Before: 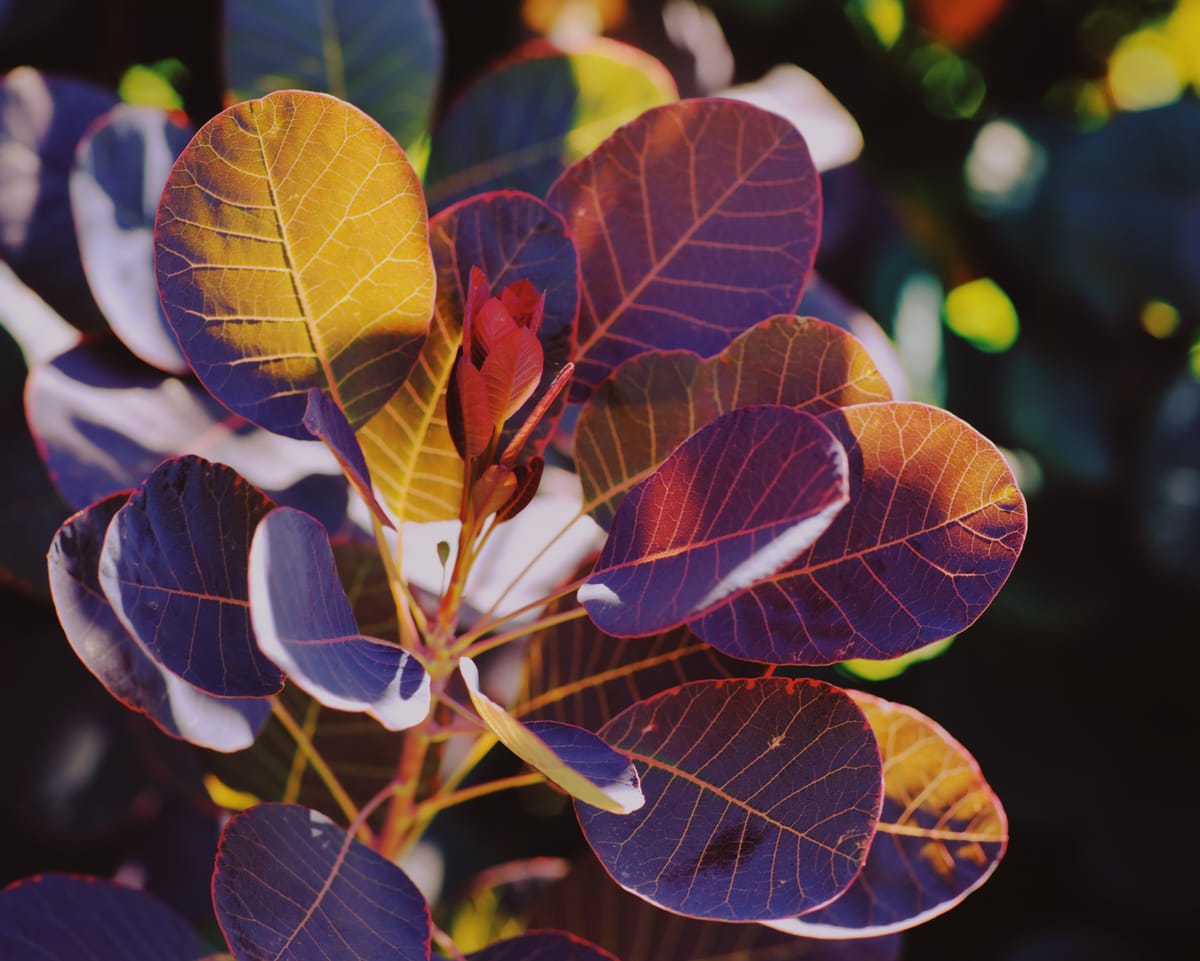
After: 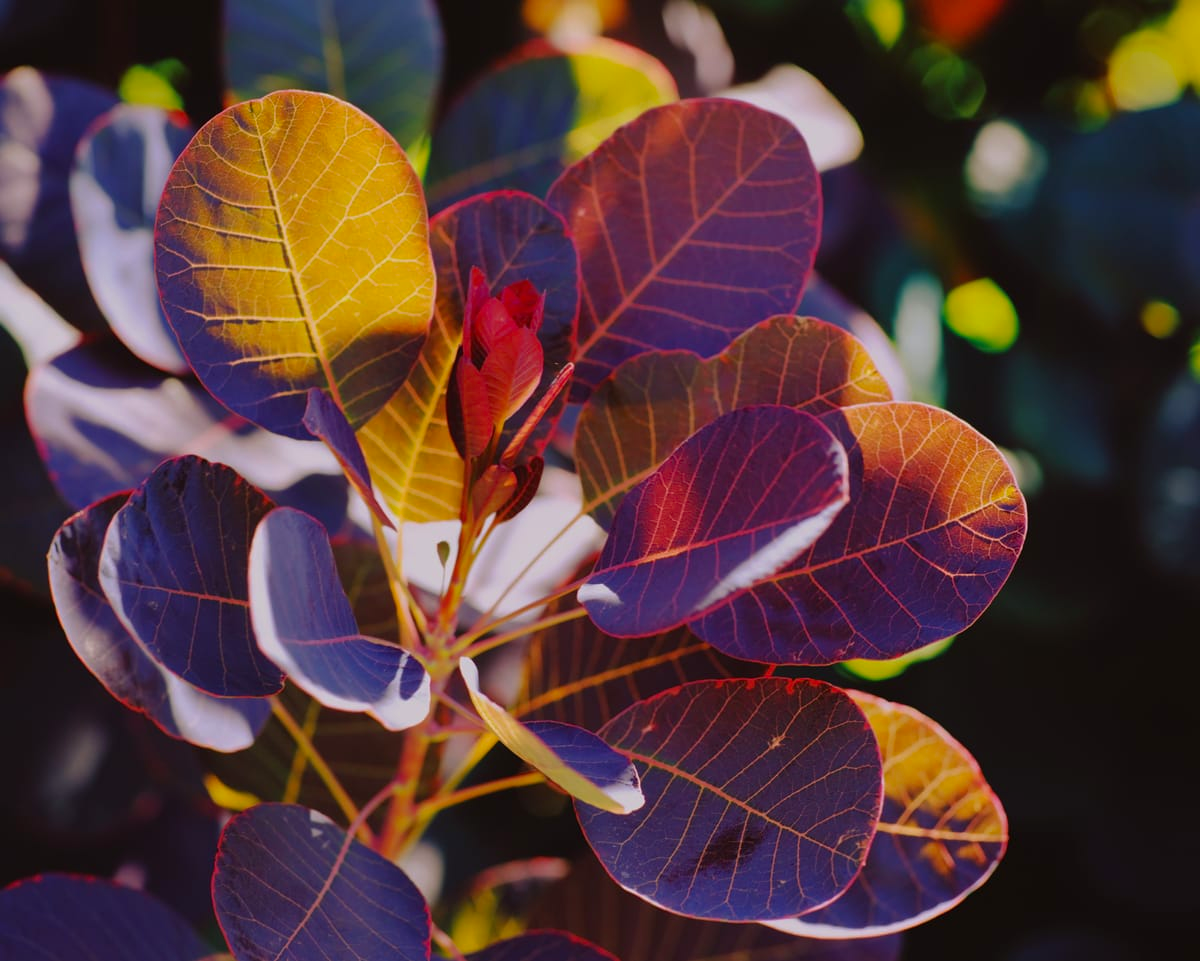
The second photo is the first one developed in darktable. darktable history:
contrast brightness saturation: saturation 0.18
base curve: curves: ch0 [(0, 0) (0.303, 0.277) (1, 1)]
